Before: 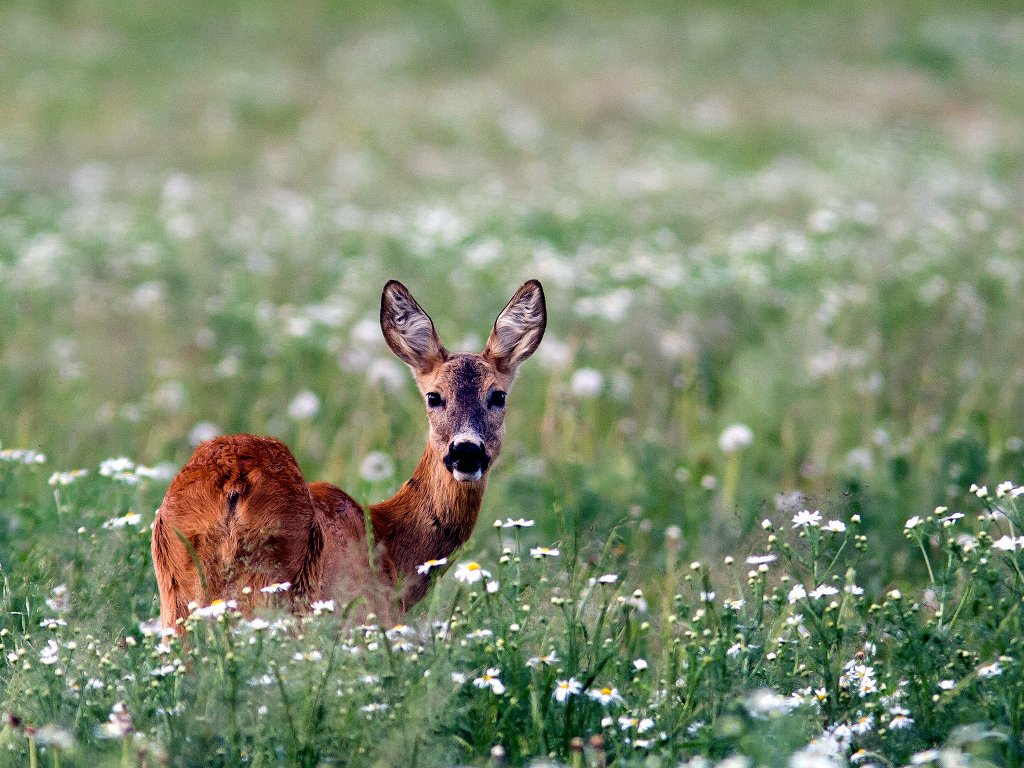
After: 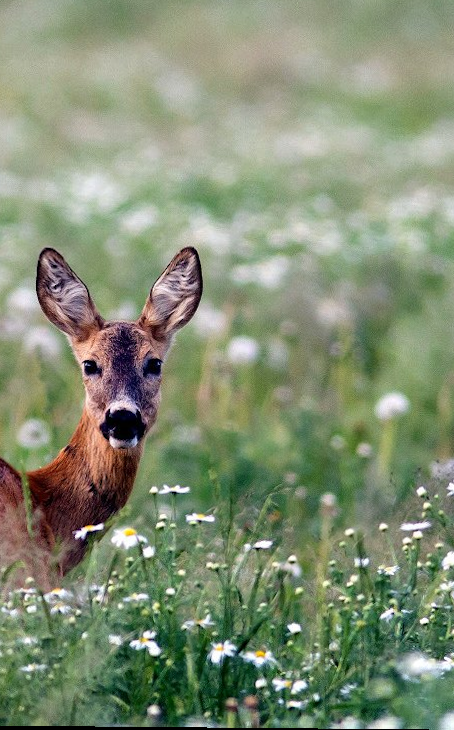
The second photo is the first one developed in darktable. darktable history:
crop: left 33.452%, top 6.025%, right 23.155%
rotate and perspective: lens shift (vertical) 0.048, lens shift (horizontal) -0.024, automatic cropping off
